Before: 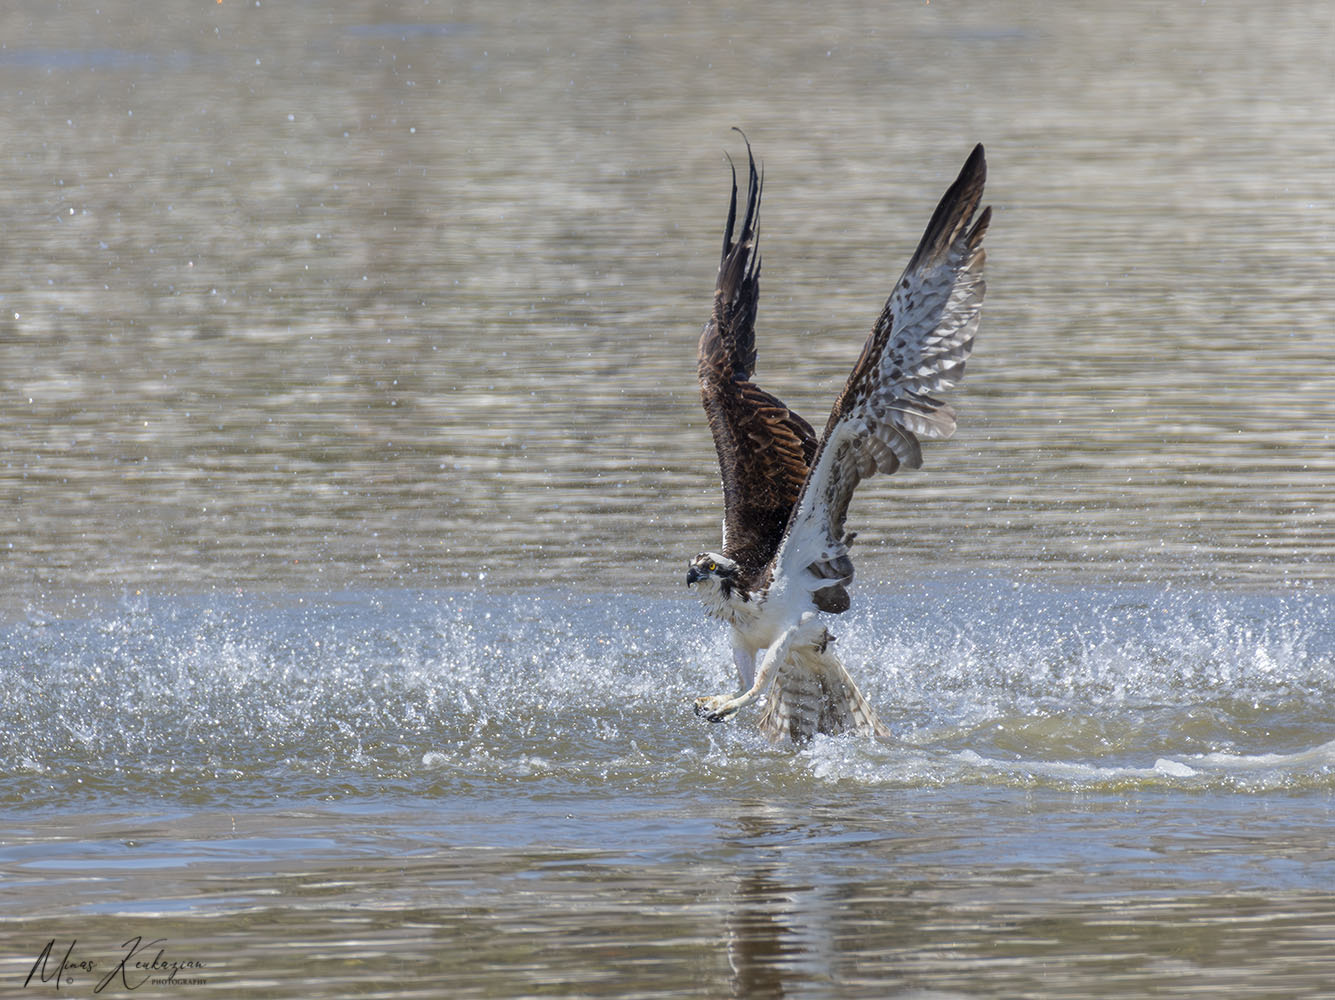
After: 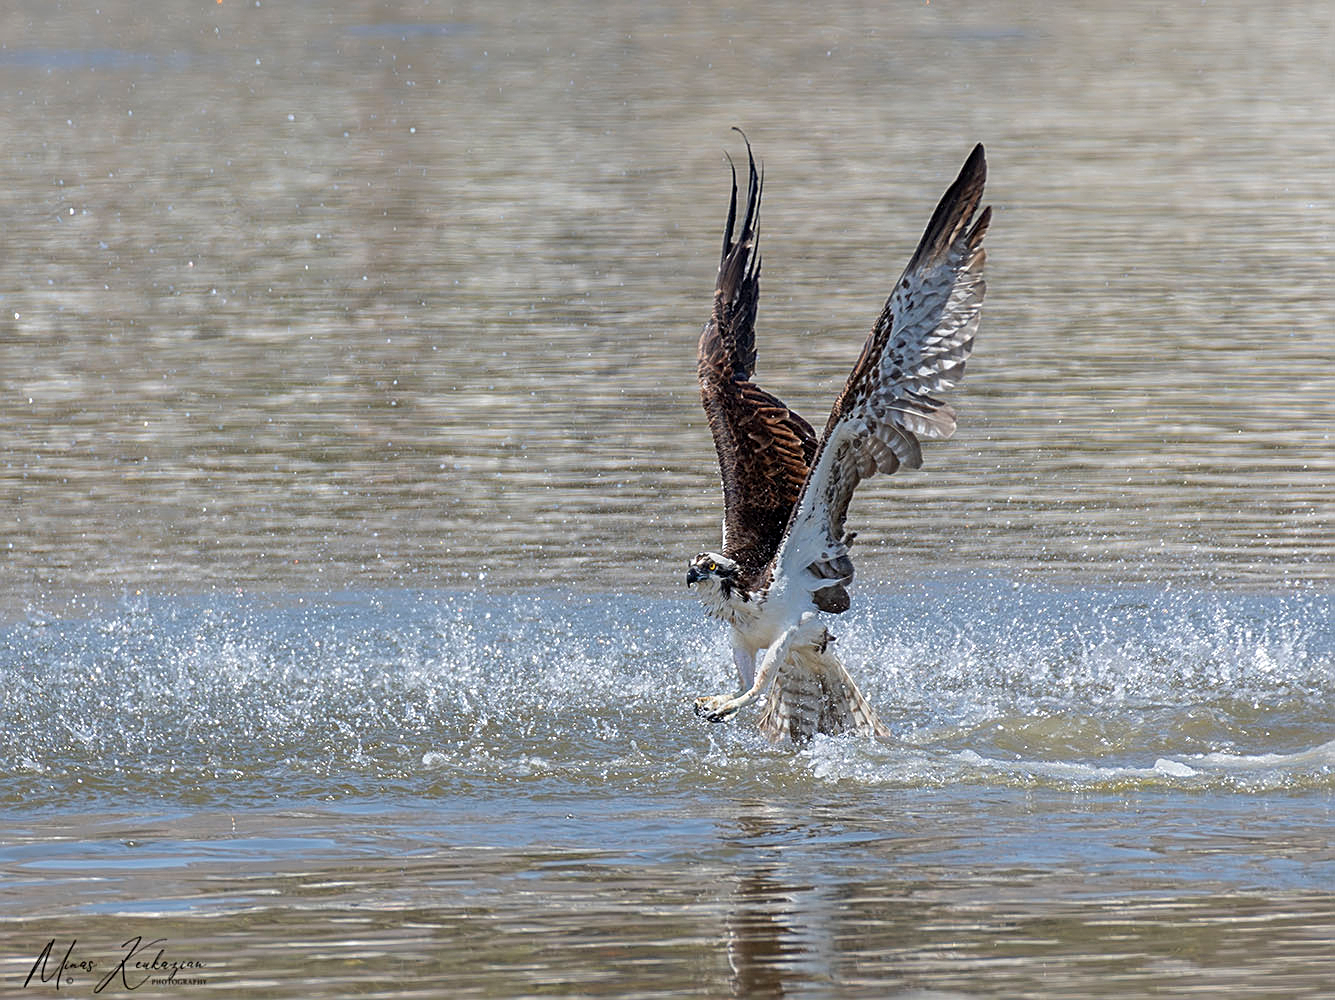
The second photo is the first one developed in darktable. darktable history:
sharpen: amount 0.733
